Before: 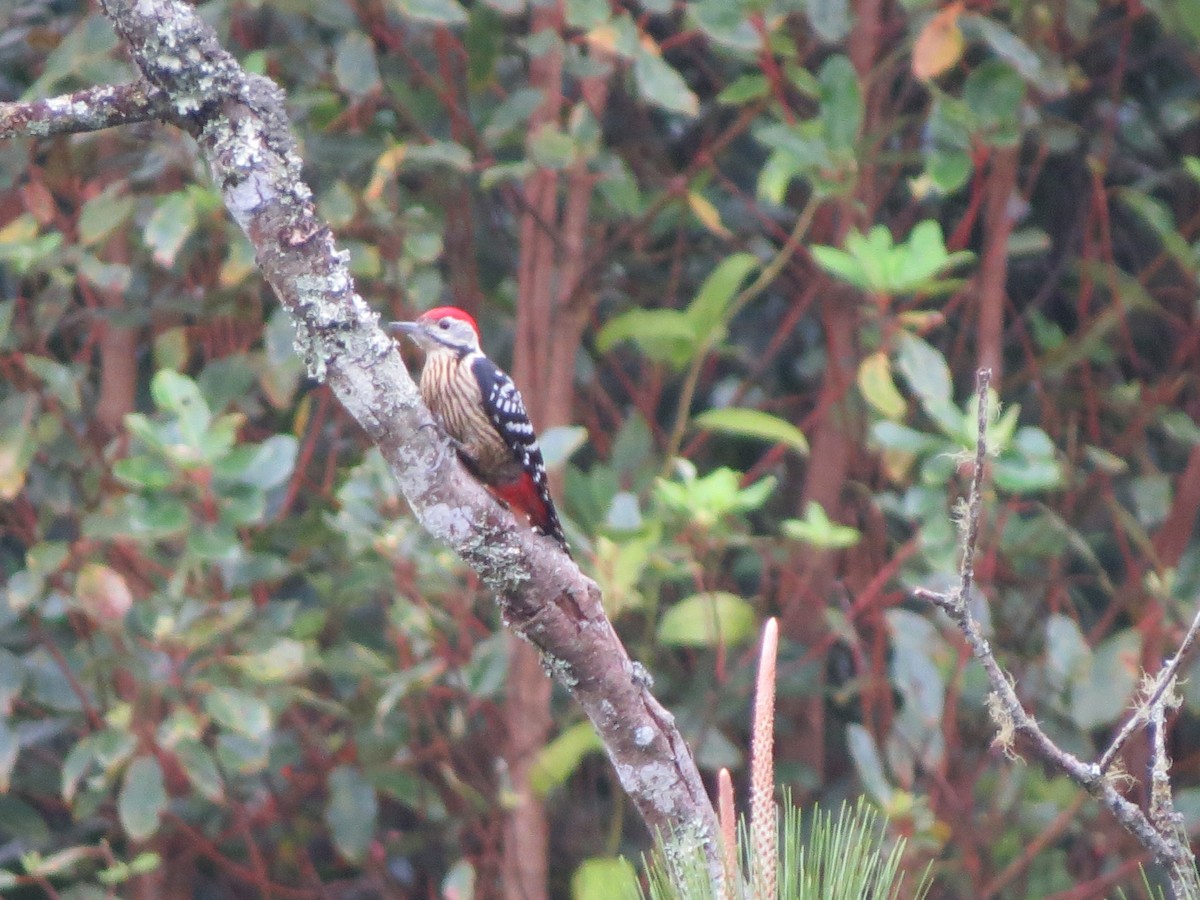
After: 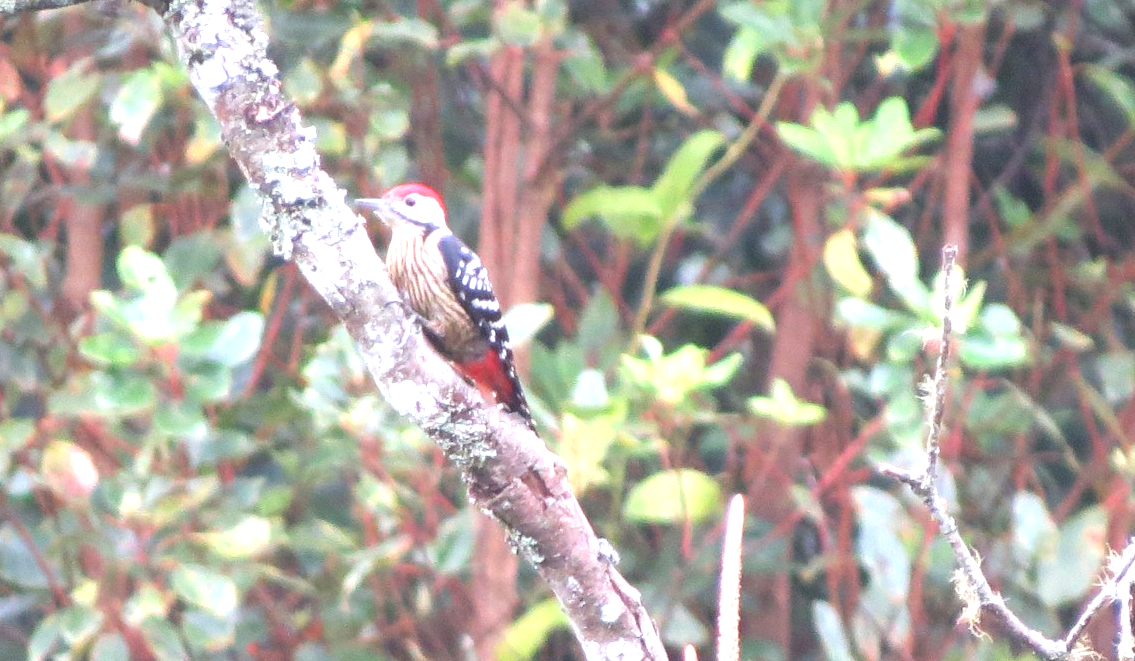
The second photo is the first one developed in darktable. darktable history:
crop and rotate: left 2.881%, top 13.777%, right 2.534%, bottom 12.688%
exposure: black level correction 0, exposure 1.103 EV, compensate exposure bias true, compensate highlight preservation false
